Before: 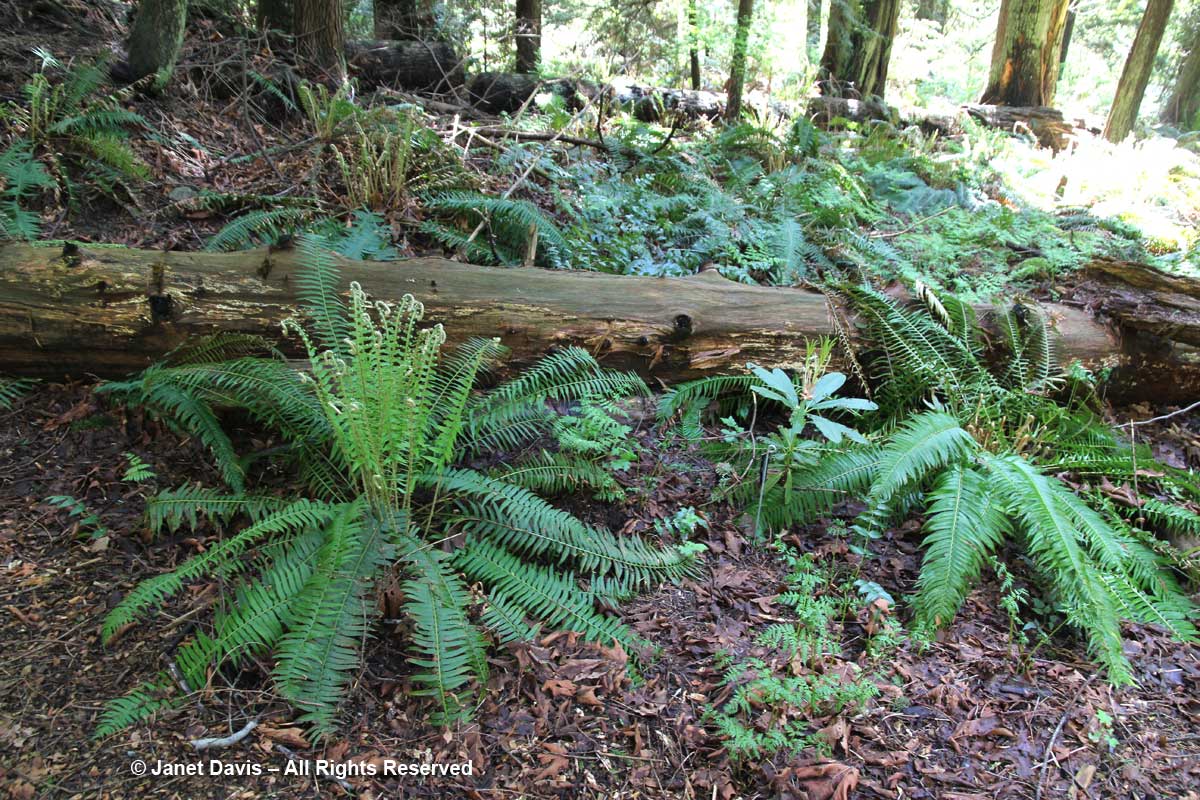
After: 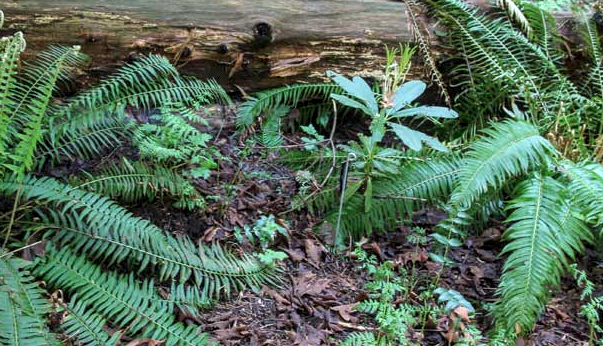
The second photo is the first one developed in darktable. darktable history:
crop: left 35.03%, top 36.625%, right 14.663%, bottom 20.057%
local contrast: detail 130%
